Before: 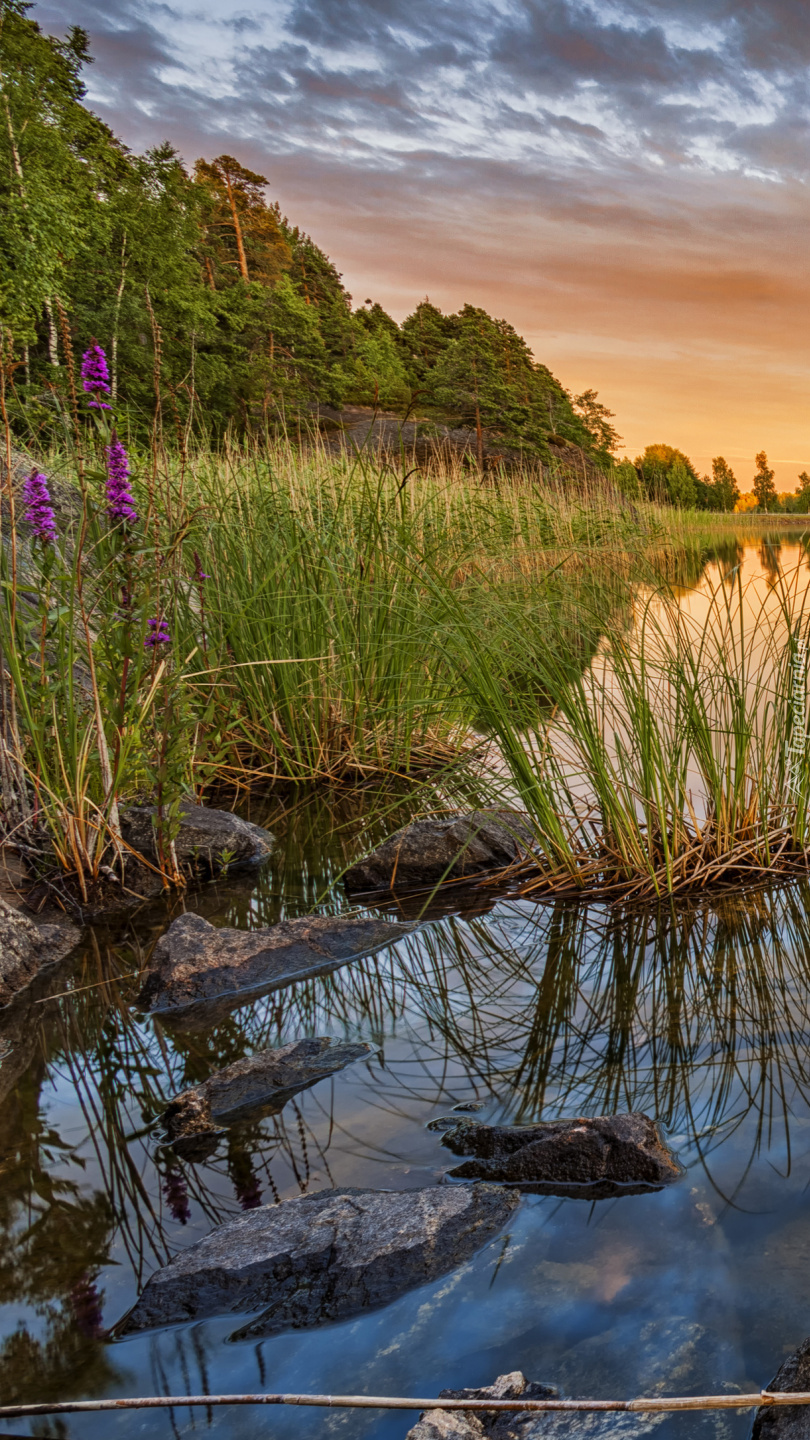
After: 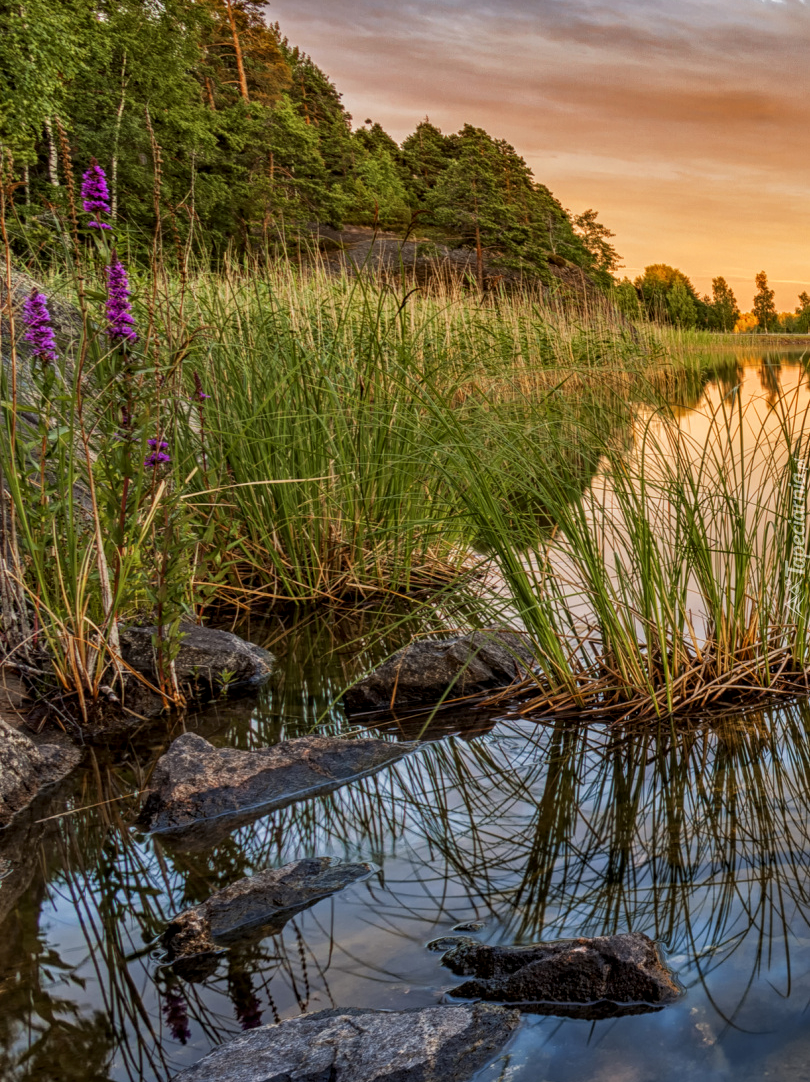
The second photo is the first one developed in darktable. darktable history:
local contrast: on, module defaults
crop and rotate: top 12.529%, bottom 12.329%
